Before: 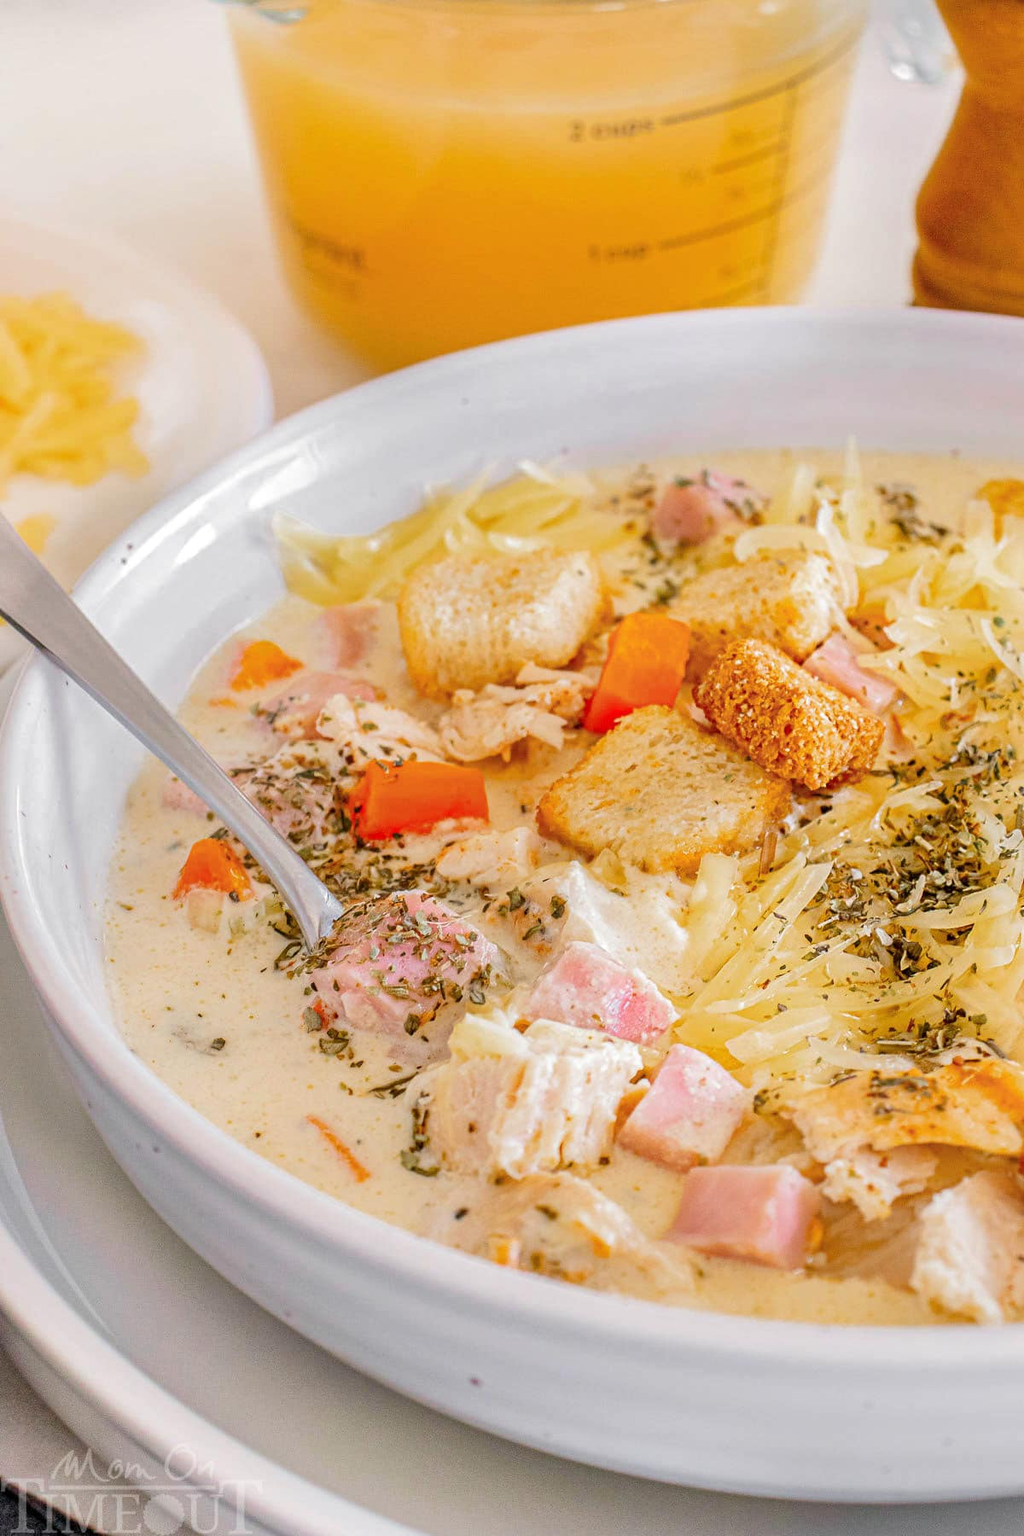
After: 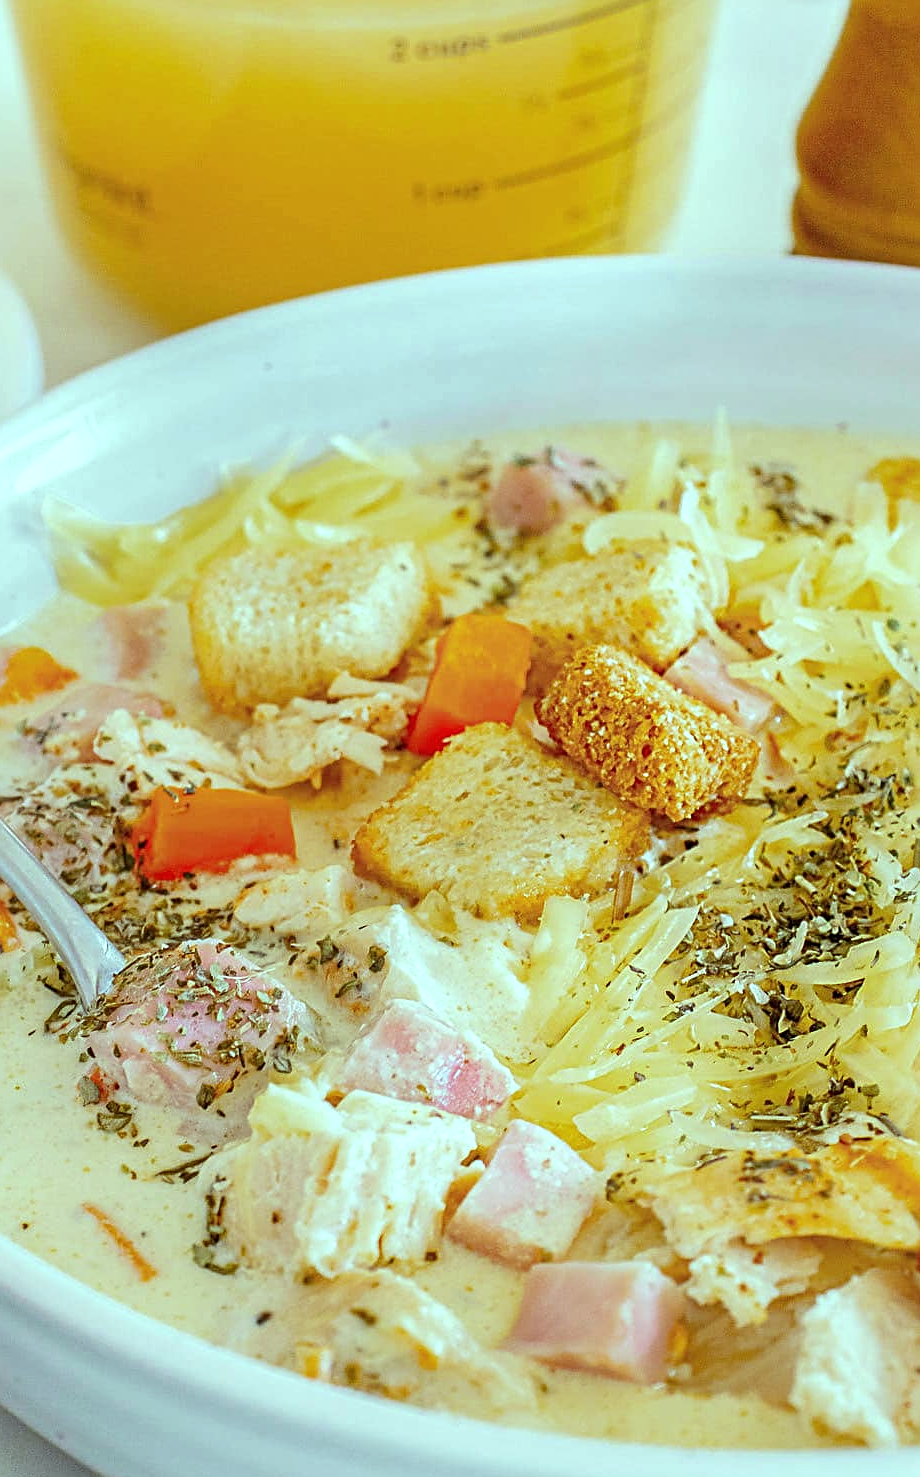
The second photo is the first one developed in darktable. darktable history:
sharpen: on, module defaults
crop: left 23.095%, top 5.827%, bottom 11.854%
color balance: mode lift, gamma, gain (sRGB), lift [0.997, 0.979, 1.021, 1.011], gamma [1, 1.084, 0.916, 0.998], gain [1, 0.87, 1.13, 1.101], contrast 4.55%, contrast fulcrum 38.24%, output saturation 104.09%
